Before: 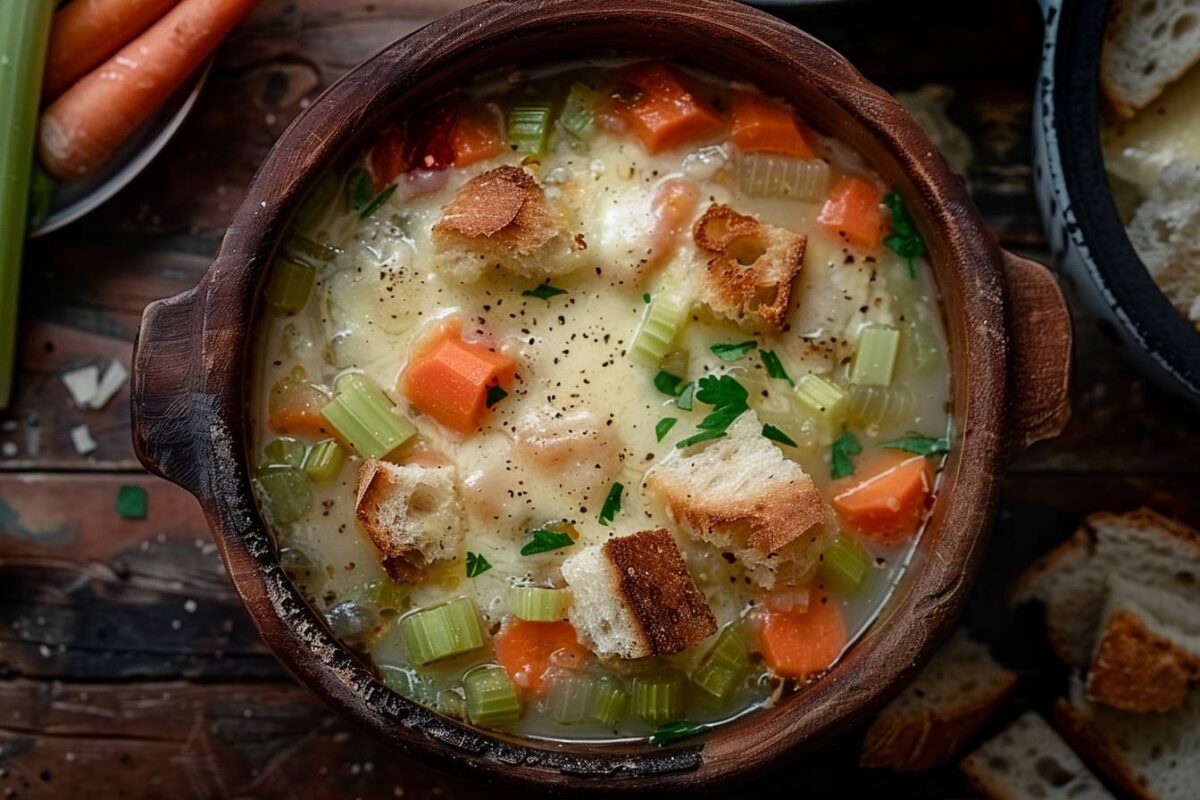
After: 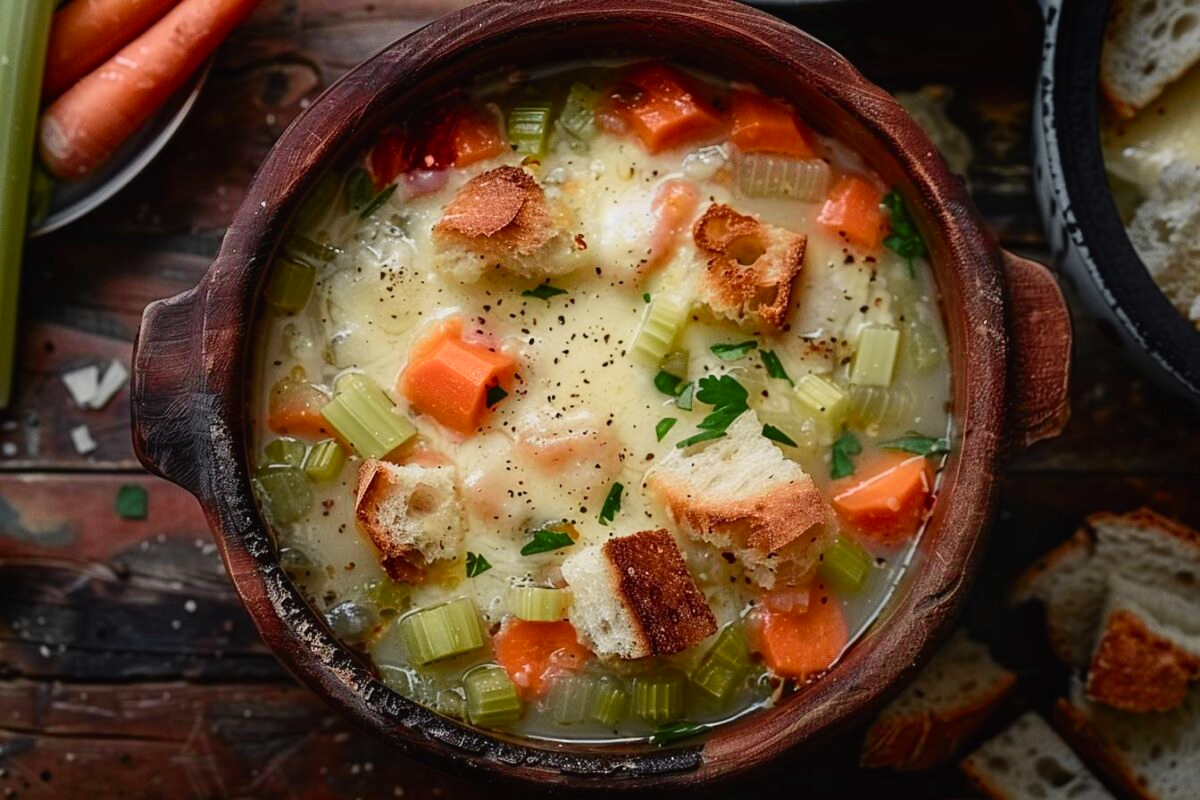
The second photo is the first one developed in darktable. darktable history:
tone curve: curves: ch0 [(0, 0.013) (0.036, 0.045) (0.274, 0.286) (0.566, 0.623) (0.794, 0.827) (1, 0.953)]; ch1 [(0, 0) (0.389, 0.403) (0.462, 0.48) (0.499, 0.5) (0.524, 0.527) (0.57, 0.599) (0.626, 0.65) (0.761, 0.781) (1, 1)]; ch2 [(0, 0) (0.464, 0.478) (0.5, 0.501) (0.533, 0.542) (0.599, 0.613) (0.704, 0.731) (1, 1)], color space Lab, independent channels, preserve colors none
